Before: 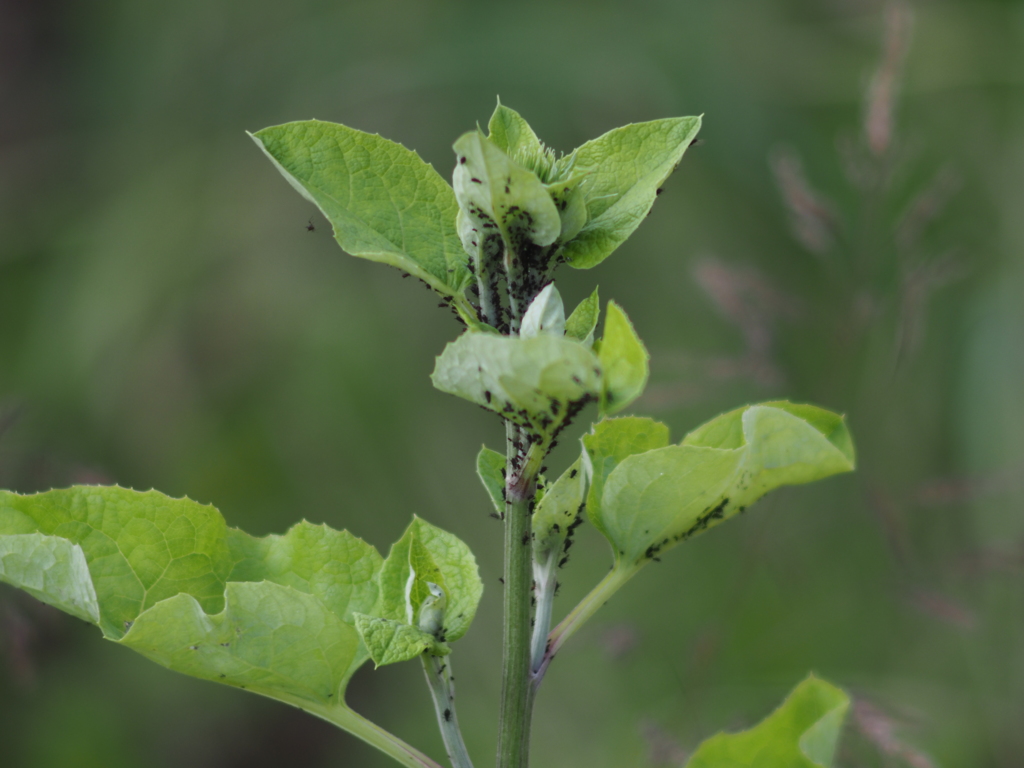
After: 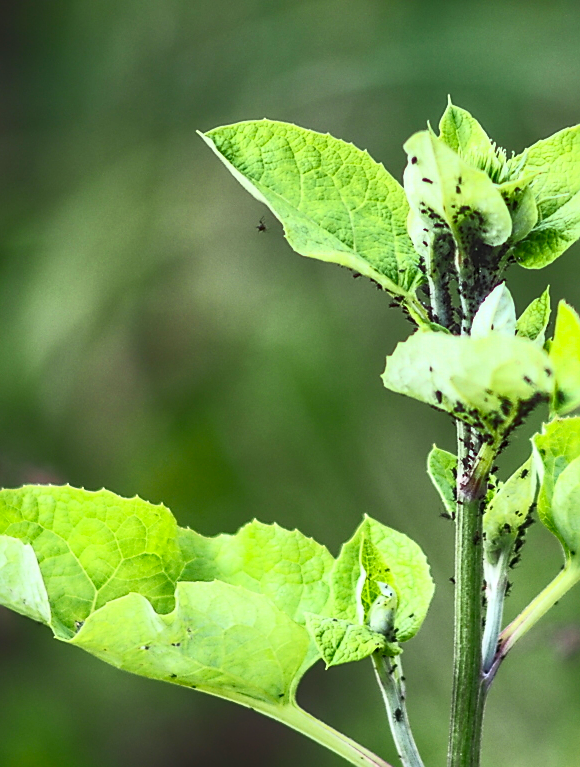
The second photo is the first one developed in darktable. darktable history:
local contrast: on, module defaults
sharpen: radius 1.37, amount 1.257, threshold 0.657
crop: left 4.786%, right 38.543%
contrast brightness saturation: contrast 0.814, brightness 0.588, saturation 0.582
